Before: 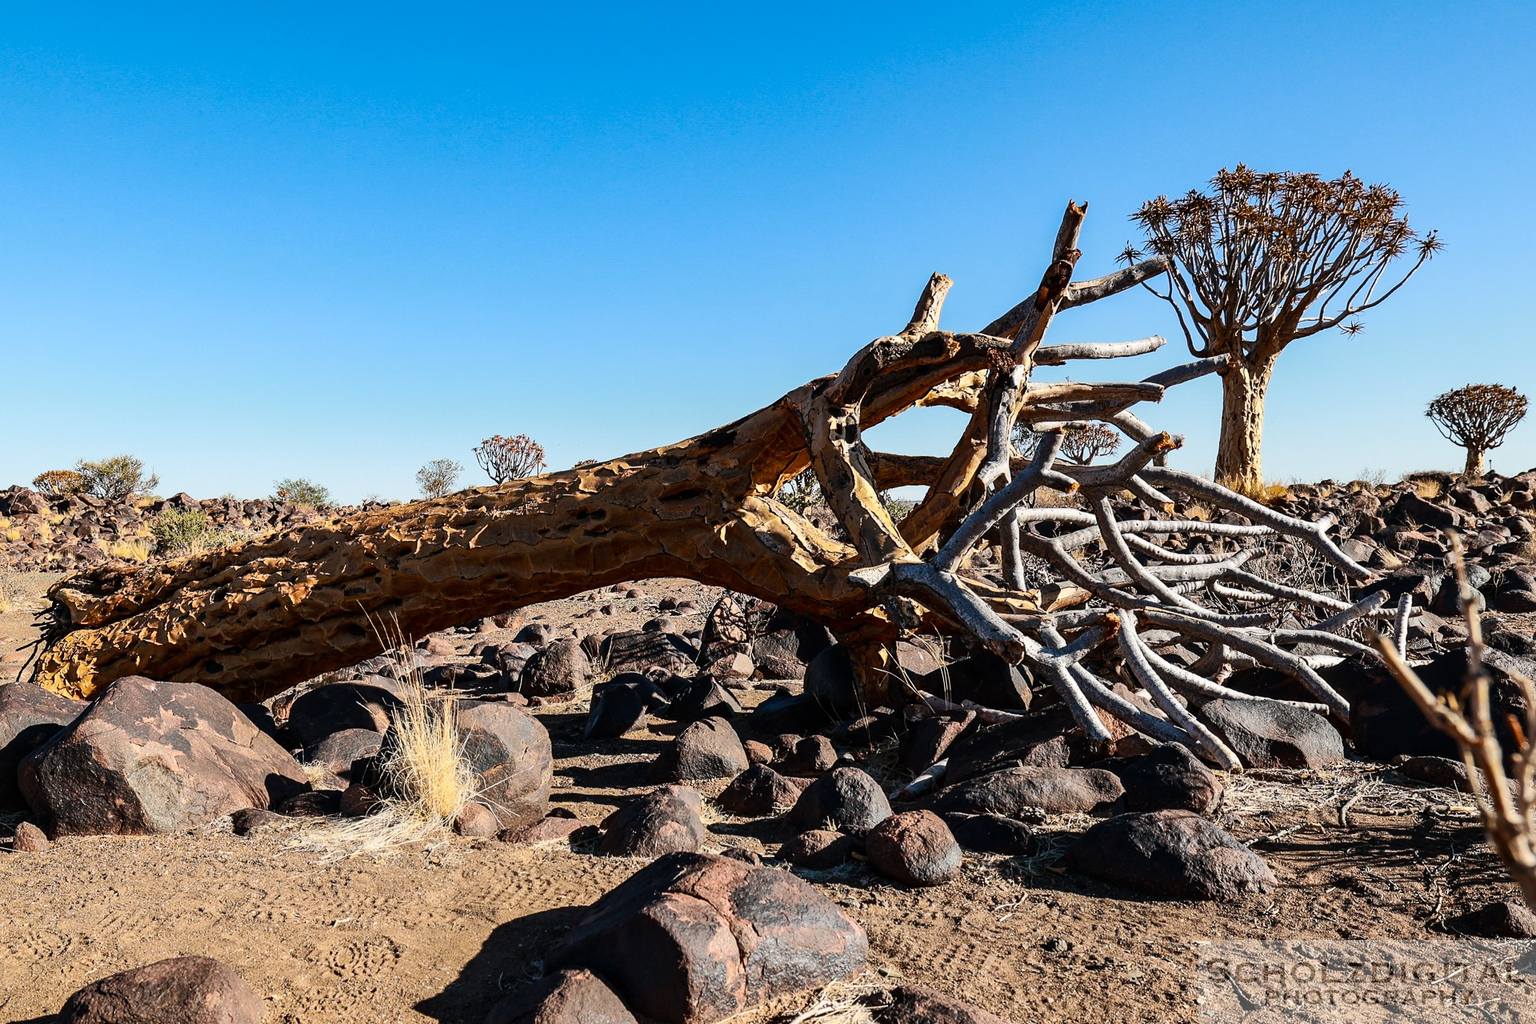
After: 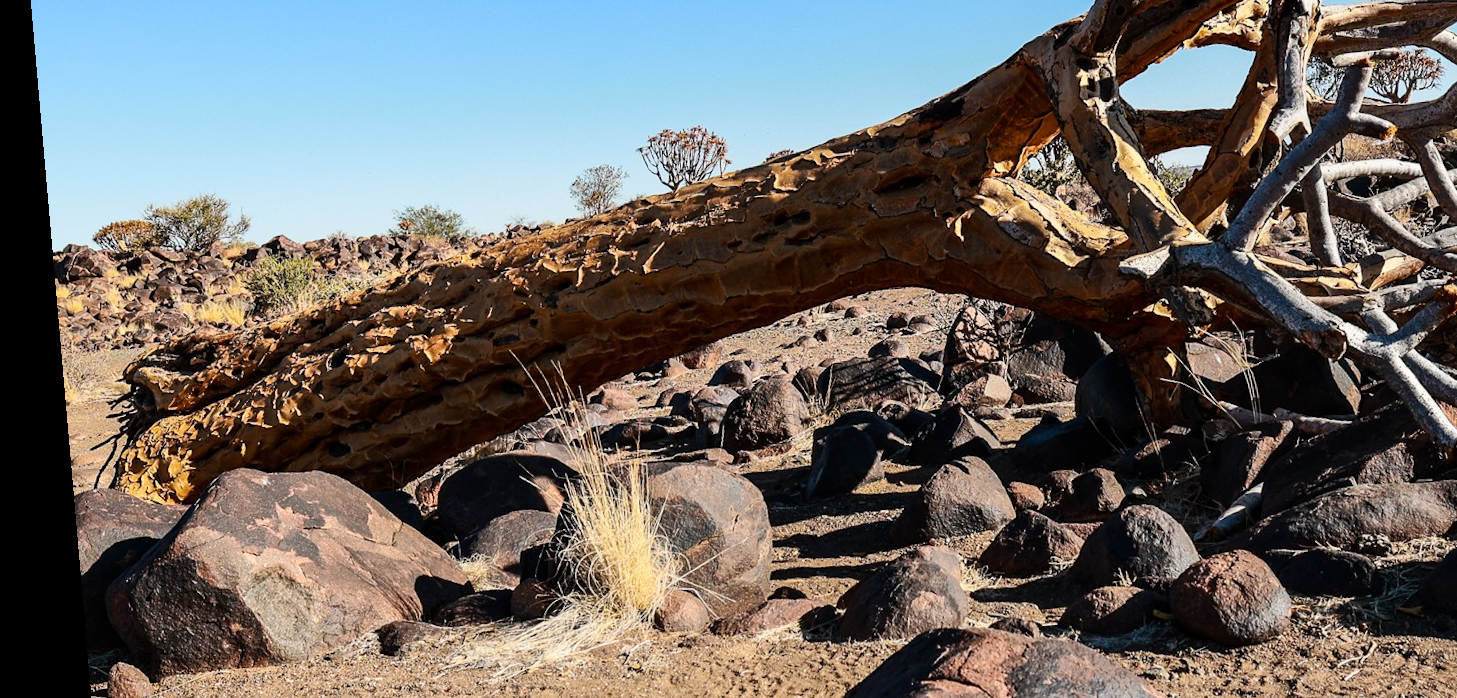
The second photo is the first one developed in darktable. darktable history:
crop: top 36.498%, right 27.964%, bottom 14.995%
rotate and perspective: rotation -4.98°, automatic cropping off
